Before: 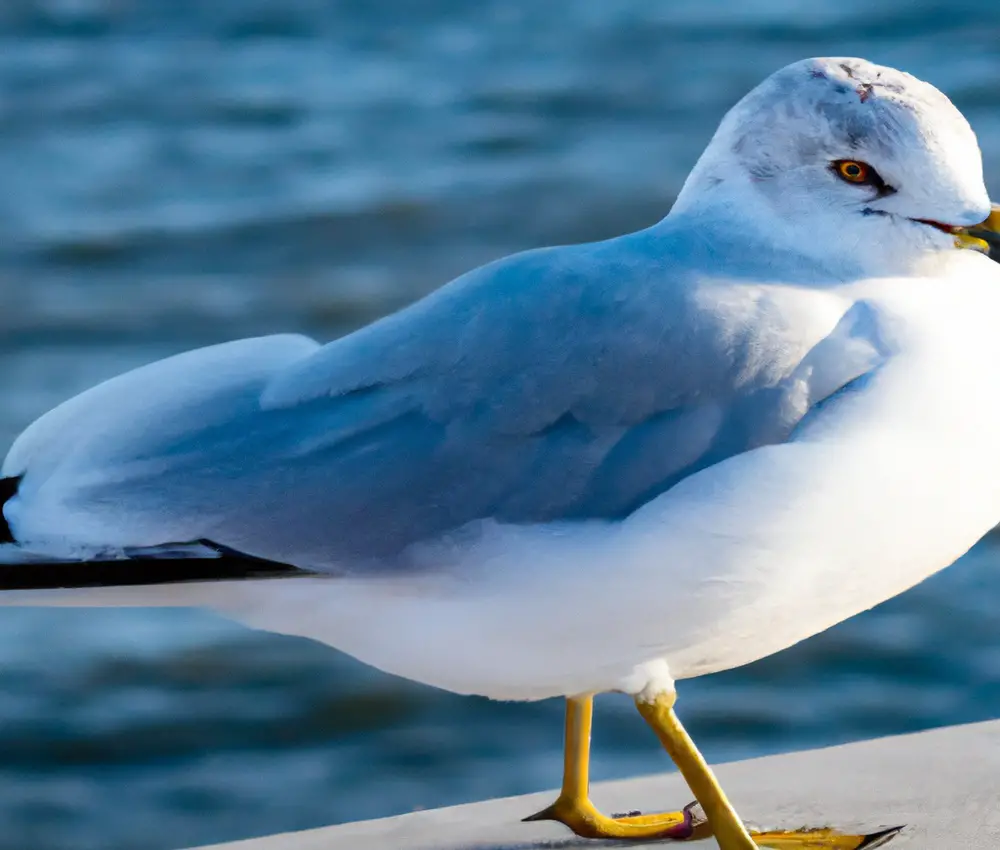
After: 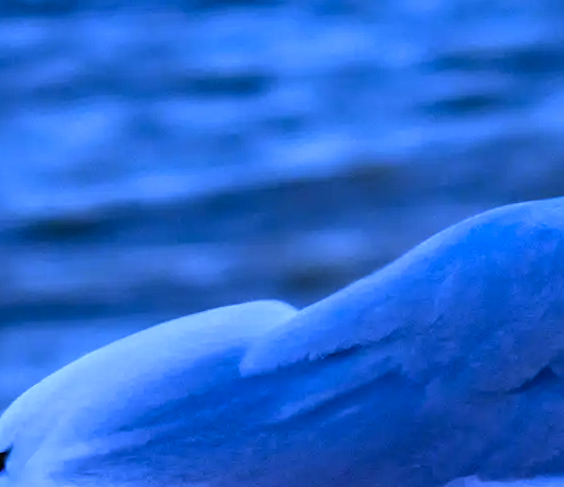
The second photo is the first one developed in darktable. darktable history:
rotate and perspective: rotation -2.22°, lens shift (horizontal) -0.022, automatic cropping off
crop and rotate: left 3.047%, top 7.509%, right 42.236%, bottom 37.598%
velvia: strength 15%
local contrast: on, module defaults
white balance: red 0.766, blue 1.537
haze removal: compatibility mode true, adaptive false
